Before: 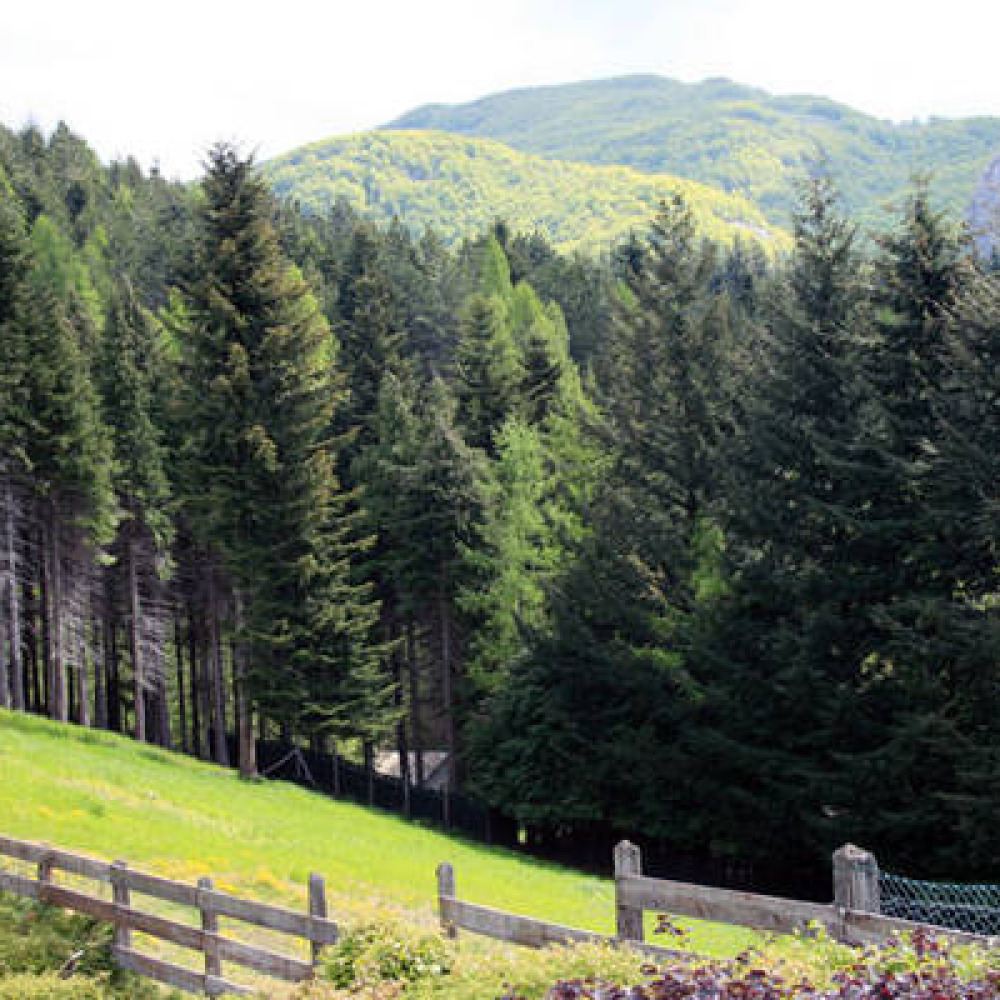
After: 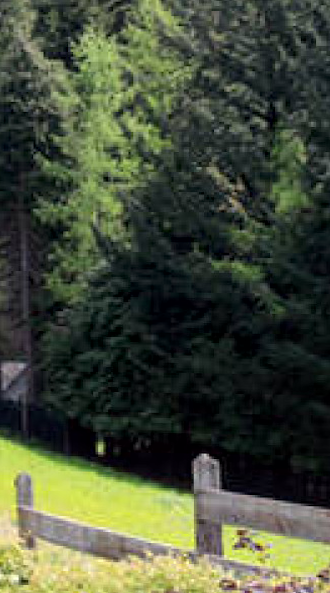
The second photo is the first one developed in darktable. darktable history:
crop: left 40.878%, top 39.176%, right 25.993%, bottom 3.081%
local contrast: mode bilateral grid, contrast 20, coarseness 50, detail 141%, midtone range 0.2
rotate and perspective: lens shift (horizontal) -0.055, automatic cropping off
